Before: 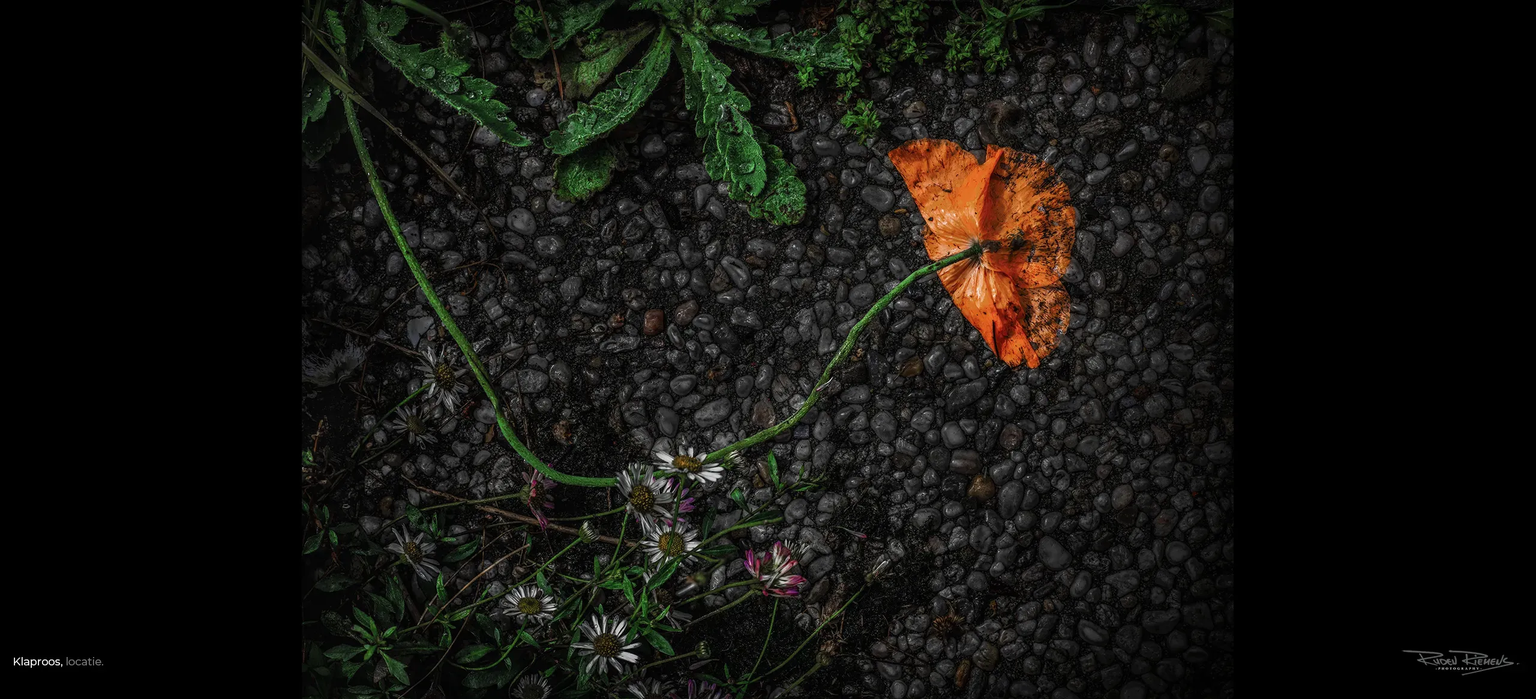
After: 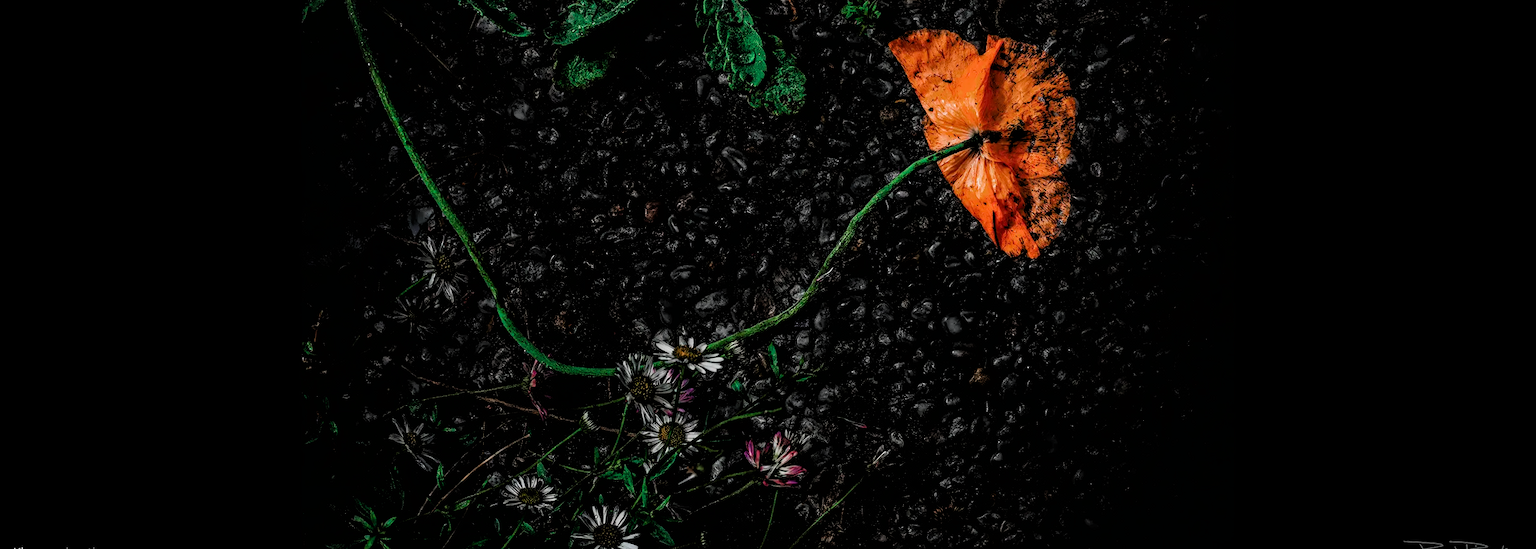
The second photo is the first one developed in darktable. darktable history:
filmic rgb: black relative exposure -3.3 EV, white relative exposure 3.45 EV, hardness 2.36, contrast 1.103
haze removal: compatibility mode true, adaptive false
sharpen: radius 2.852, amount 0.857, threshold 47.086
tone equalizer: on, module defaults
crop and rotate: top 15.786%, bottom 5.526%
exposure: compensate highlight preservation false
contrast equalizer: y [[0.535, 0.543, 0.548, 0.548, 0.542, 0.532], [0.5 ×6], [0.5 ×6], [0 ×6], [0 ×6]], mix 0.204
